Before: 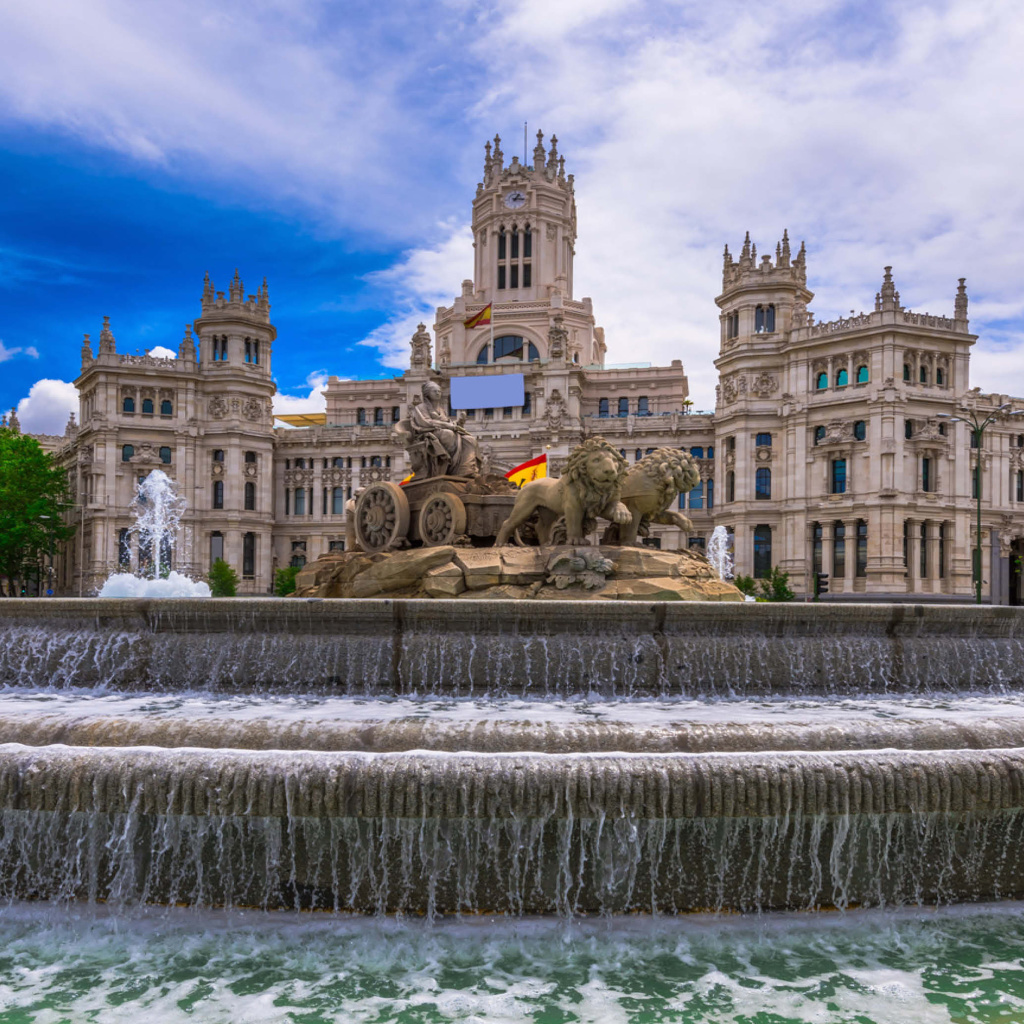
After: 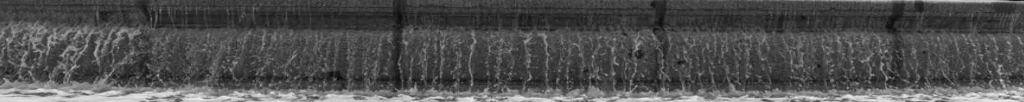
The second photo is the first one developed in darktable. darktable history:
monochrome: on, module defaults
crop and rotate: top 59.084%, bottom 30.916%
contrast brightness saturation: brightness -0.02, saturation 0.35
white balance: red 0.926, green 1.003, blue 1.133
